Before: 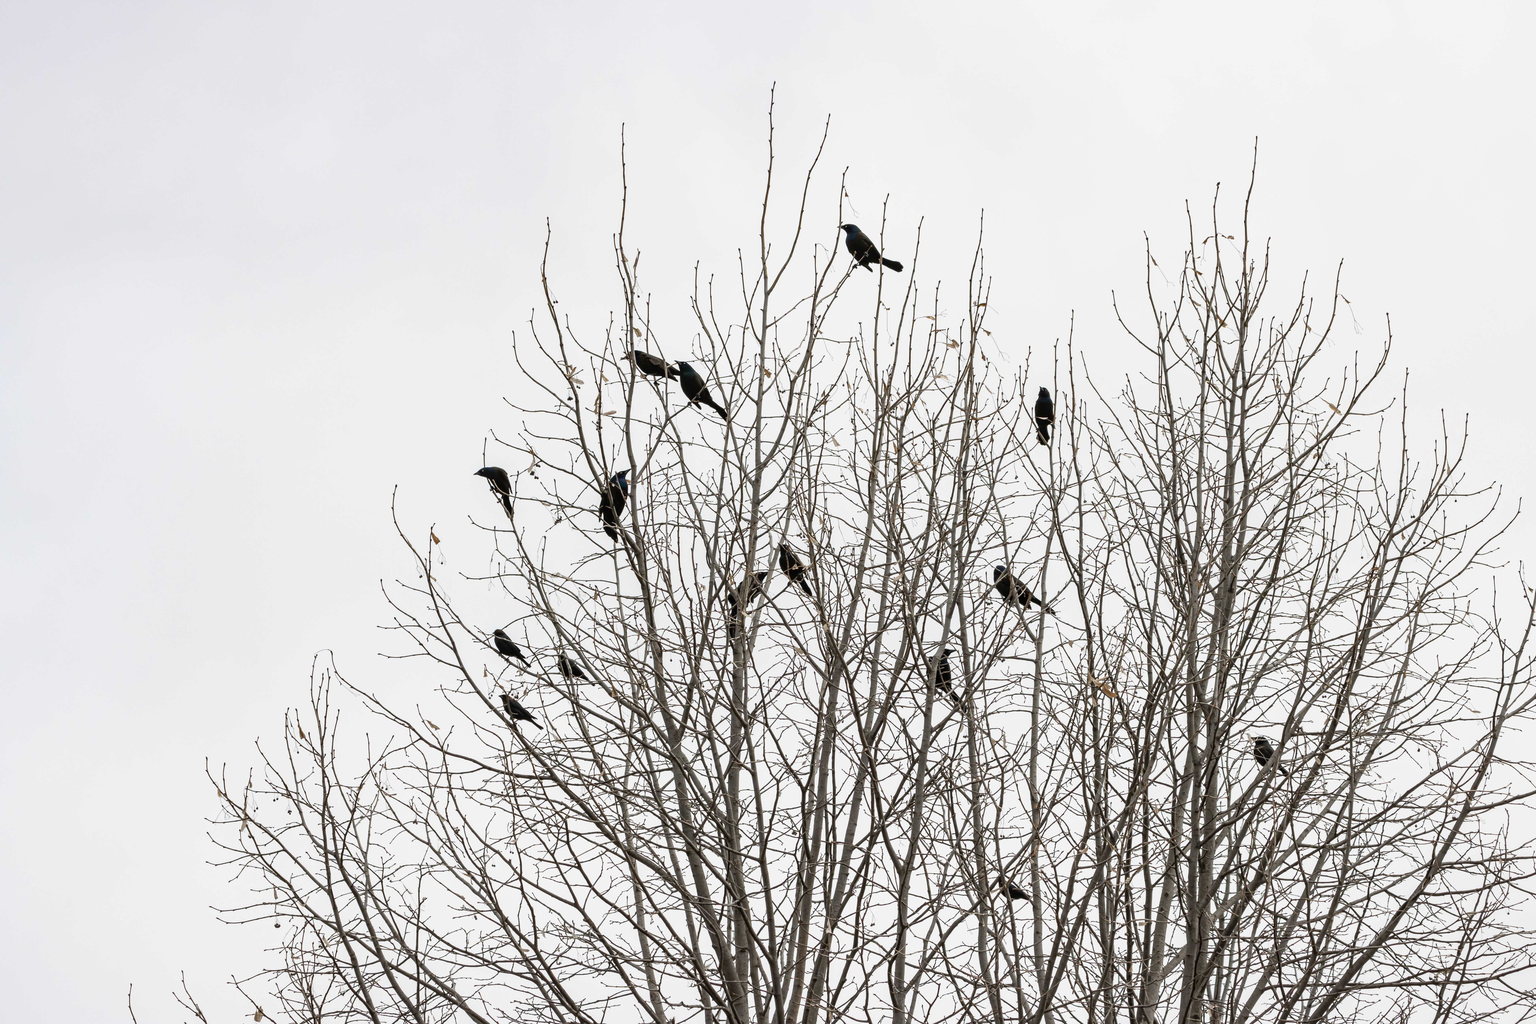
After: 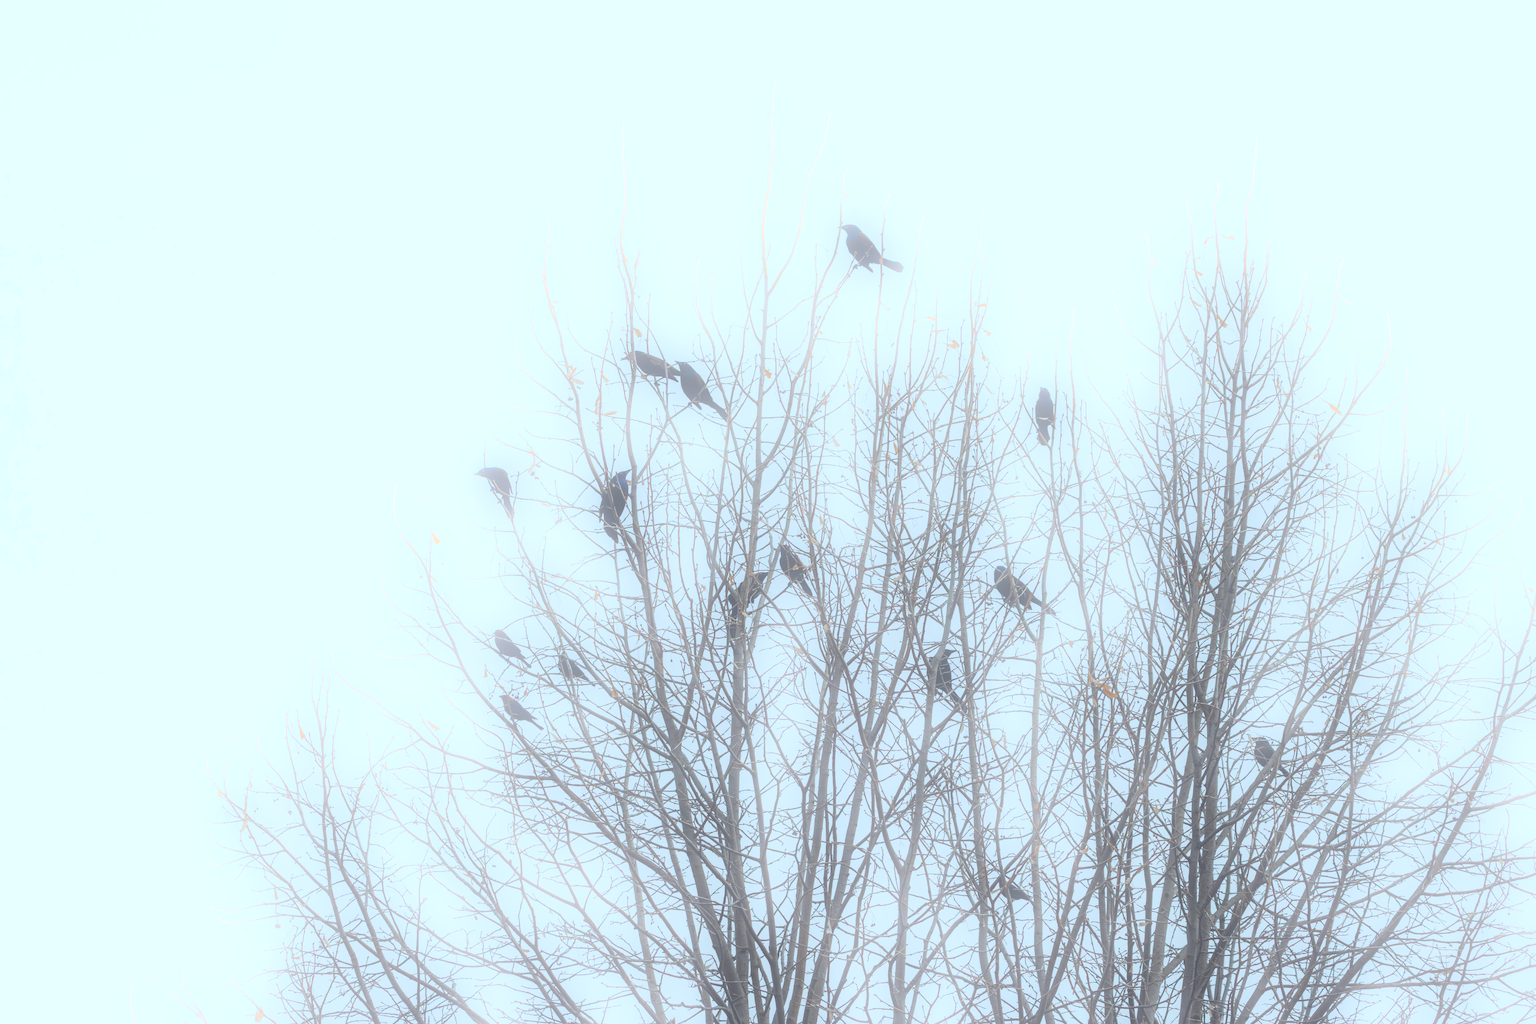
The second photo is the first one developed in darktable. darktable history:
color correction: highlights a* -9.35, highlights b* -23.15
bloom: on, module defaults
exposure: black level correction -0.036, exposure -0.497 EV, compensate highlight preservation false
color balance rgb: shadows lift › chroma 3%, shadows lift › hue 280.8°, power › hue 330°, highlights gain › chroma 3%, highlights gain › hue 75.6°, global offset › luminance 1.5%, perceptual saturation grading › global saturation 20%, perceptual saturation grading › highlights -25%, perceptual saturation grading › shadows 50%, global vibrance 30%
